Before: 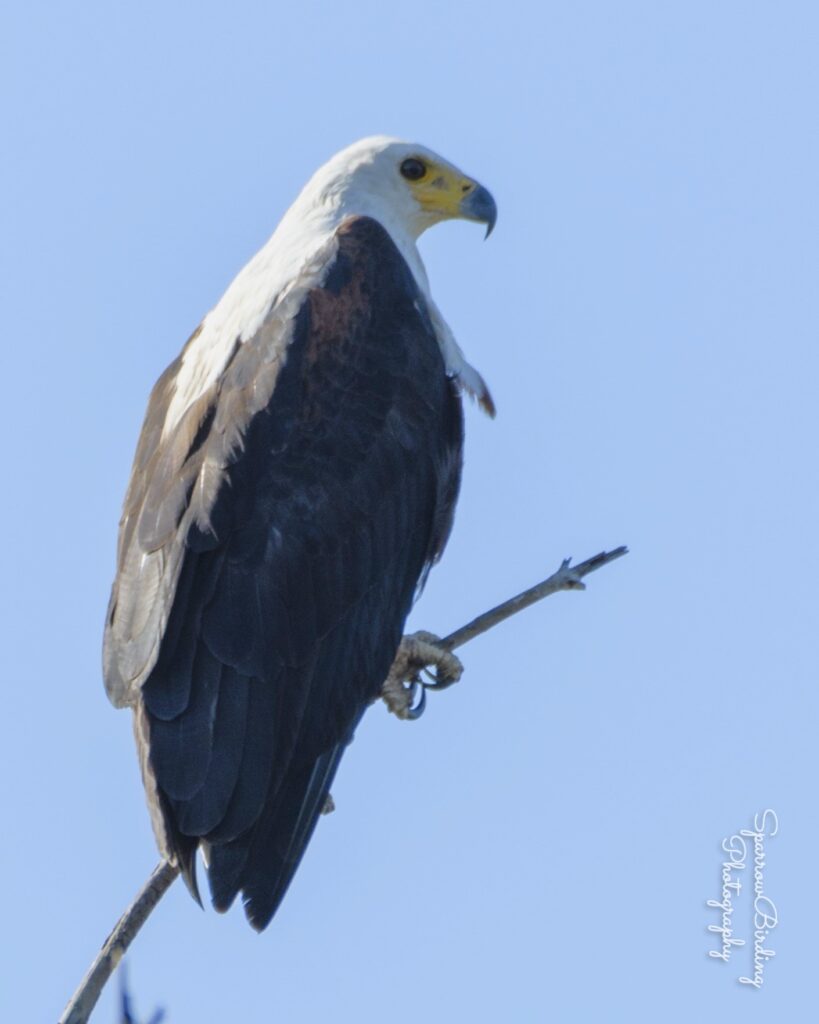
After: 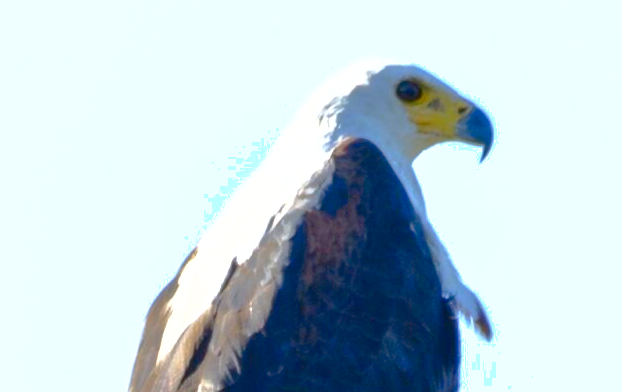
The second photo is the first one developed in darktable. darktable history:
color balance rgb: global offset › hue 172.19°, perceptual saturation grading › global saturation 20%, perceptual saturation grading › highlights -25.651%, perceptual saturation grading › shadows 24.983%
contrast brightness saturation: contrast 0.126, brightness -0.23, saturation 0.142
crop: left 0.523%, top 7.648%, right 23.452%, bottom 54.035%
shadows and highlights: on, module defaults
exposure: black level correction 0, exposure 0.949 EV, compensate highlight preservation false
